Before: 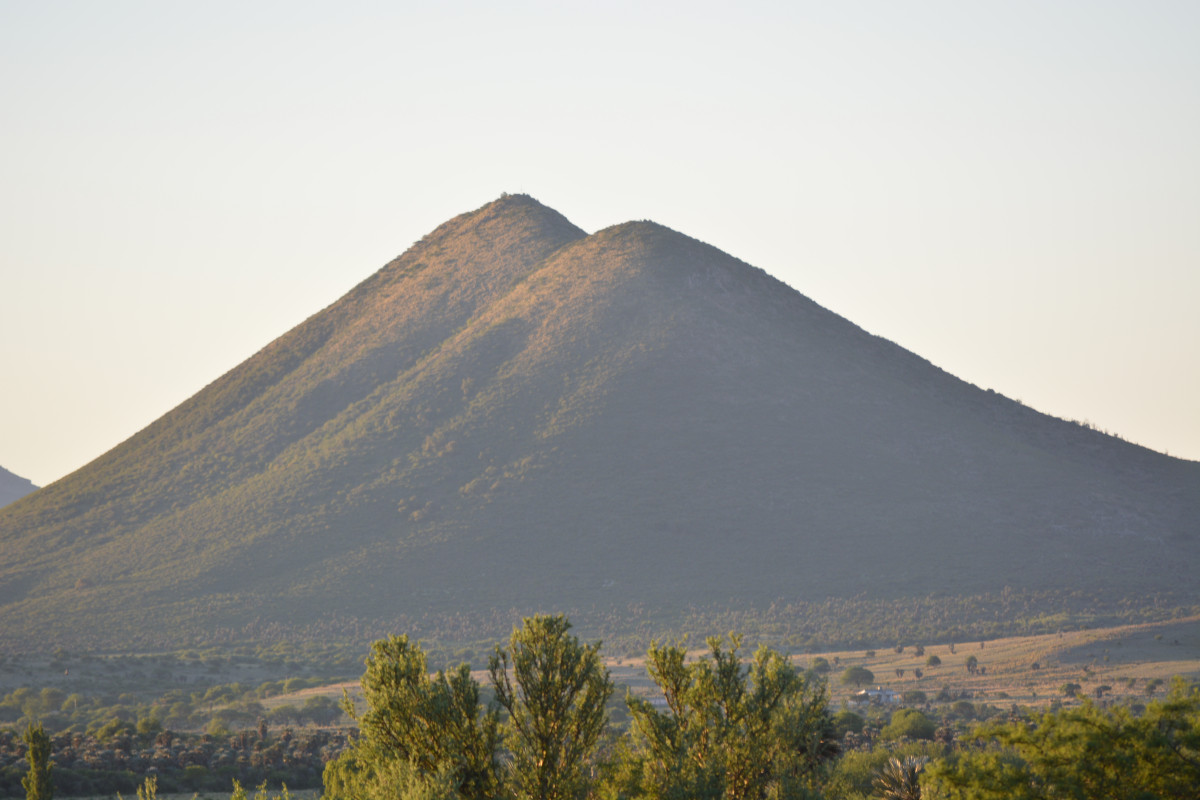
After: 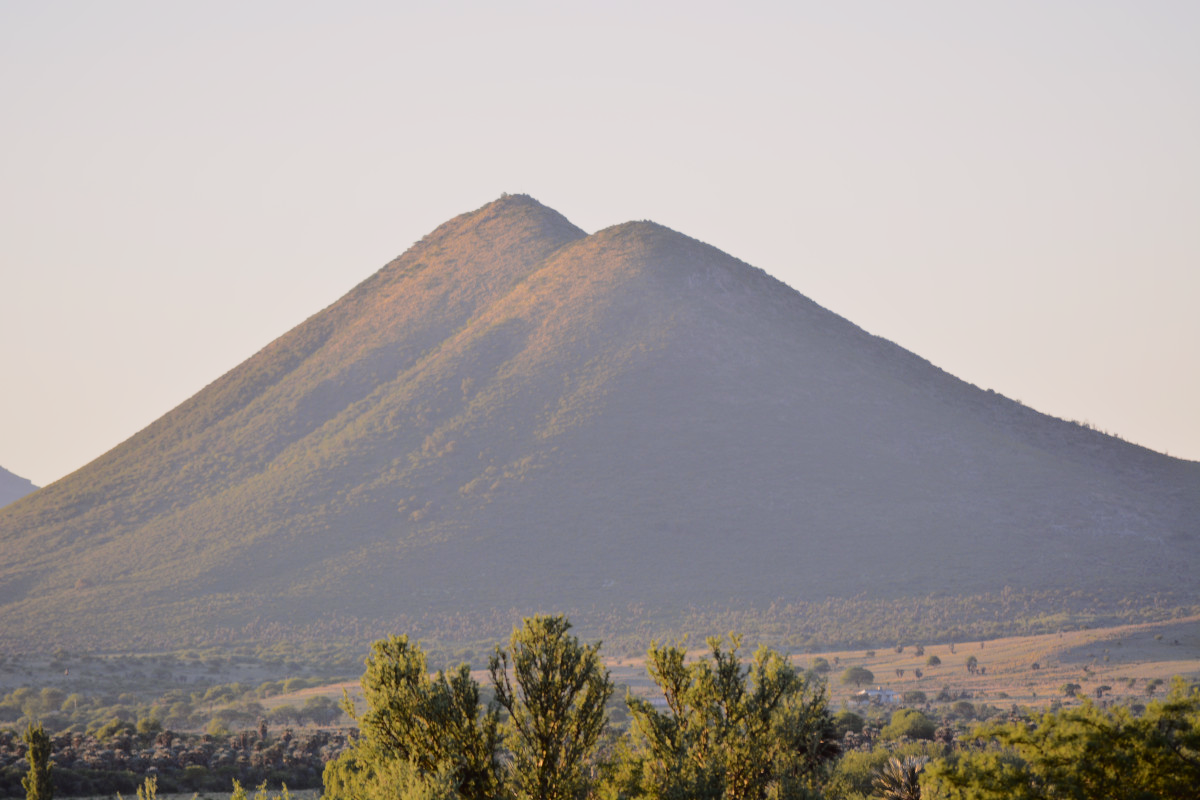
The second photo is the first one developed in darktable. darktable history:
tone curve: curves: ch0 [(0.003, 0.015) (0.104, 0.07) (0.236, 0.218) (0.401, 0.443) (0.495, 0.55) (0.65, 0.68) (0.832, 0.858) (1, 0.977)]; ch1 [(0, 0) (0.161, 0.092) (0.35, 0.33) (0.379, 0.401) (0.45, 0.466) (0.489, 0.499) (0.55, 0.56) (0.621, 0.615) (0.718, 0.734) (1, 1)]; ch2 [(0, 0) (0.369, 0.427) (0.44, 0.434) (0.502, 0.501) (0.557, 0.55) (0.586, 0.59) (1, 1)], color space Lab, independent channels, preserve colors none
filmic rgb: black relative exposure -8.15 EV, white relative exposure 3.76 EV, hardness 4.46
